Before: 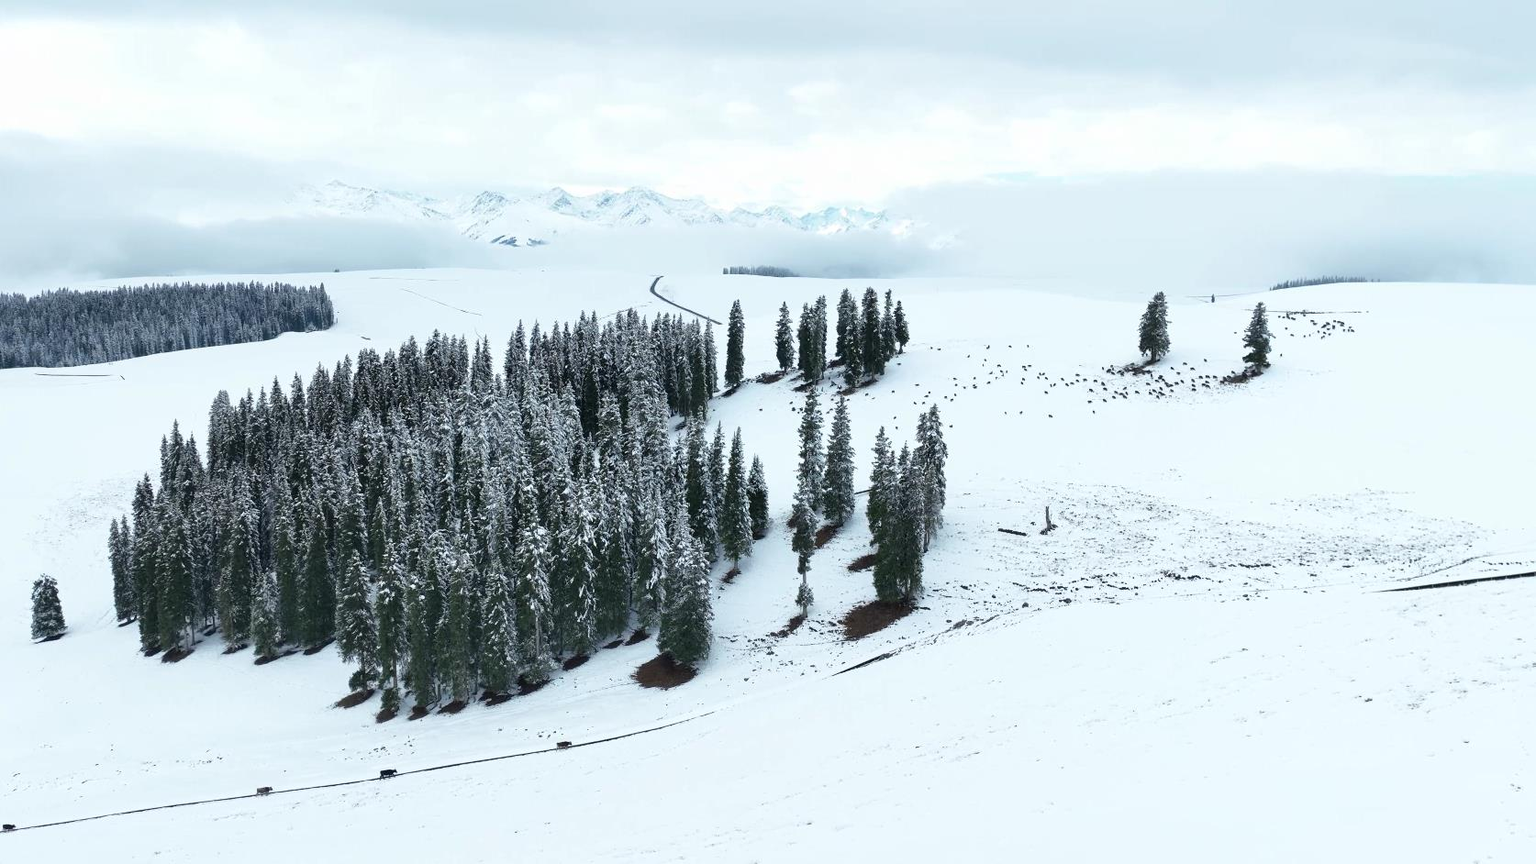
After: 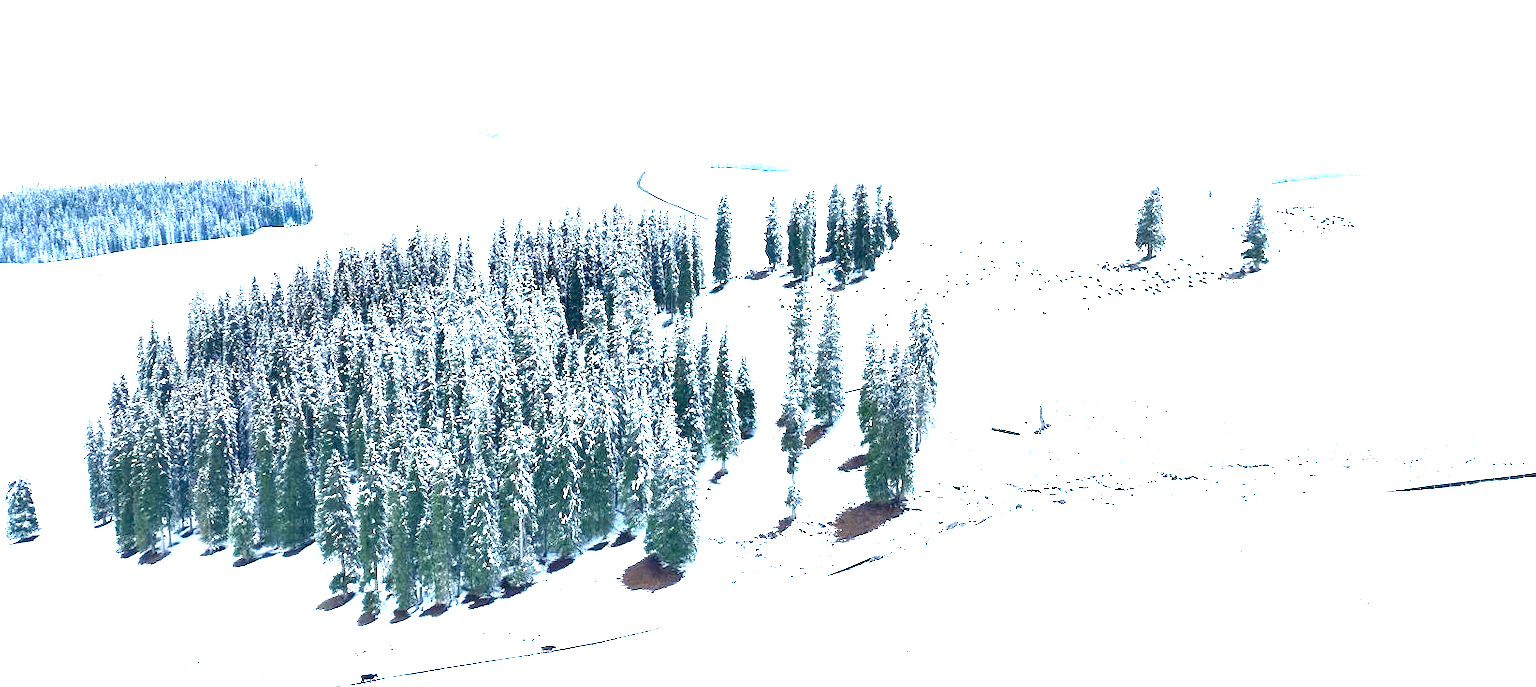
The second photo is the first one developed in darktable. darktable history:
exposure: exposure 2.19 EV, compensate highlight preservation false
color balance rgb: highlights gain › chroma 0.207%, highlights gain › hue 331.39°, global offset › luminance -0.303%, global offset › chroma 0.317%, global offset › hue 260.27°, perceptual saturation grading › global saturation 25.029%, global vibrance 25.07%, contrast 10.417%
crop and rotate: left 1.8%, top 12.677%, right 0.158%, bottom 9.271%
